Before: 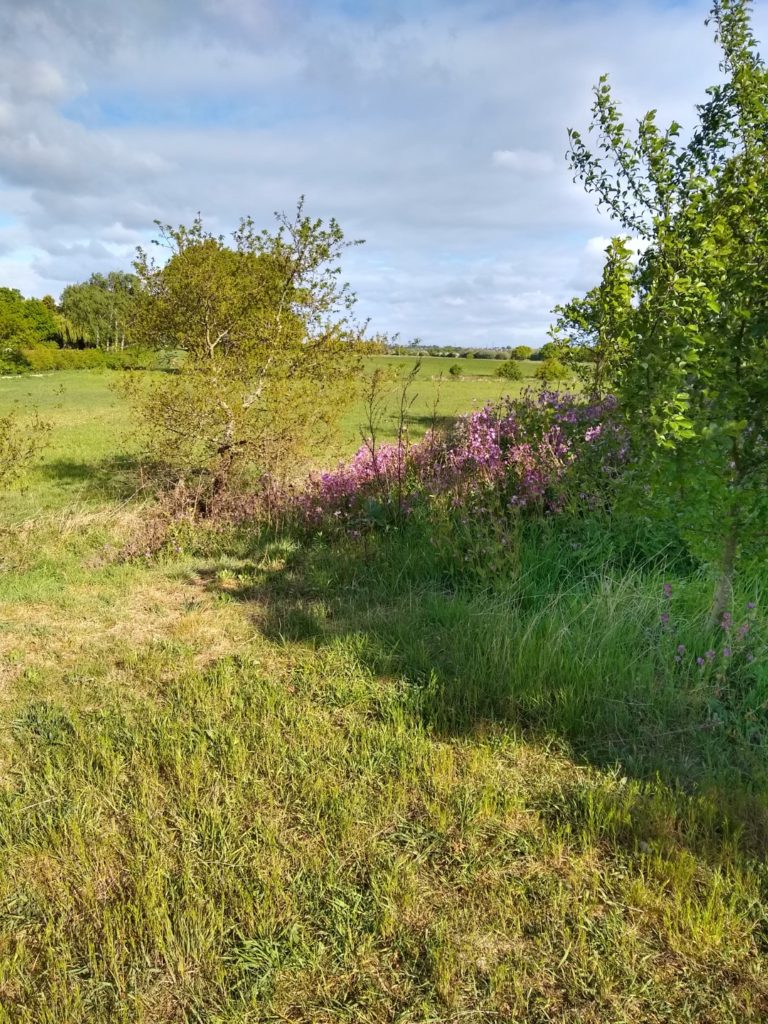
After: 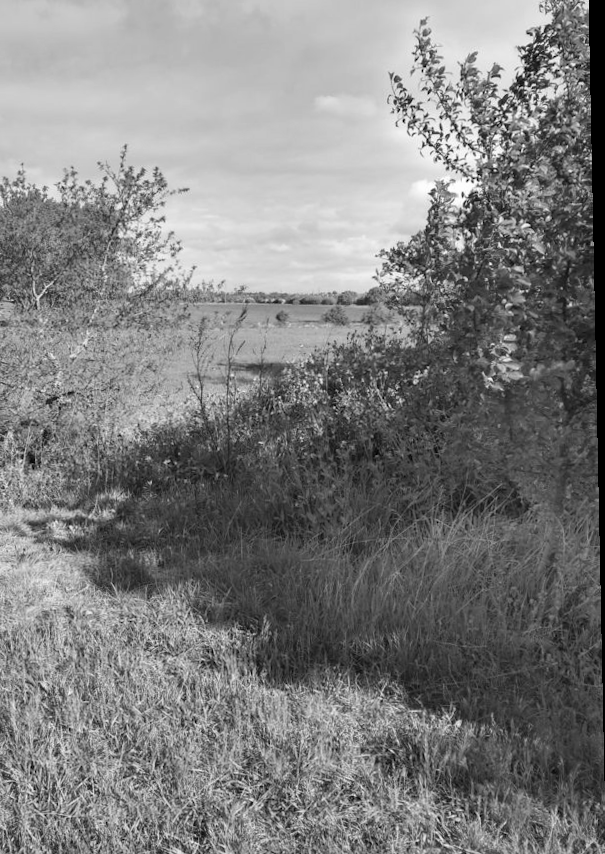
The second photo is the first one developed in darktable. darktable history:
crop: left 23.095%, top 5.827%, bottom 11.854%
rotate and perspective: rotation -1.17°, automatic cropping off
monochrome: on, module defaults
